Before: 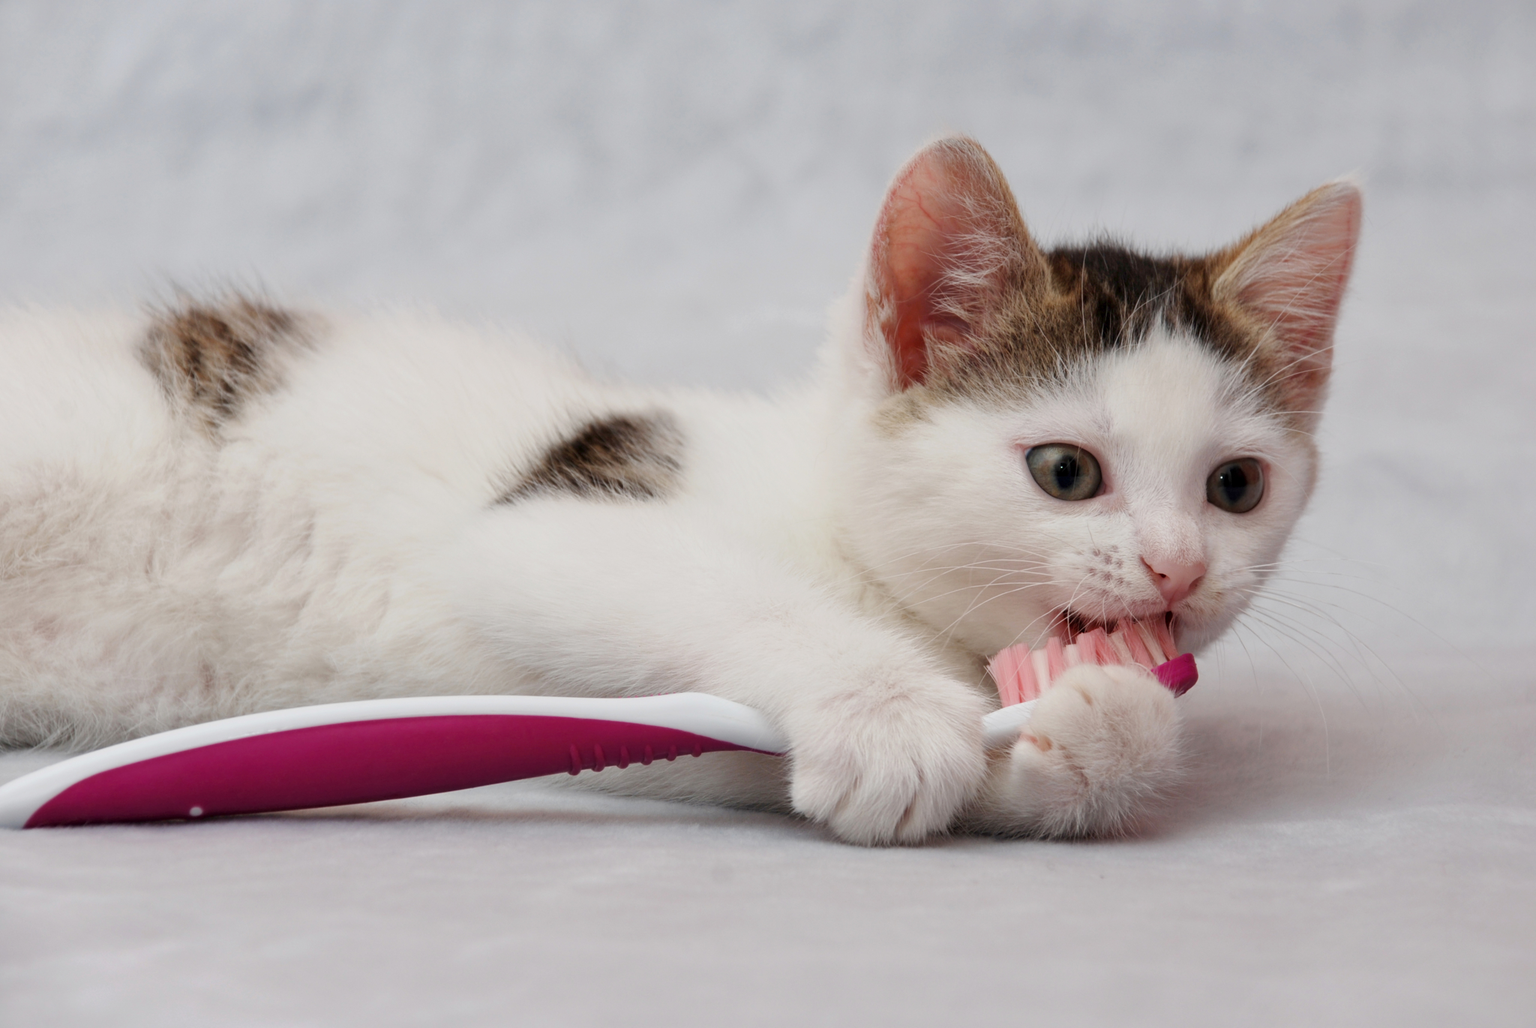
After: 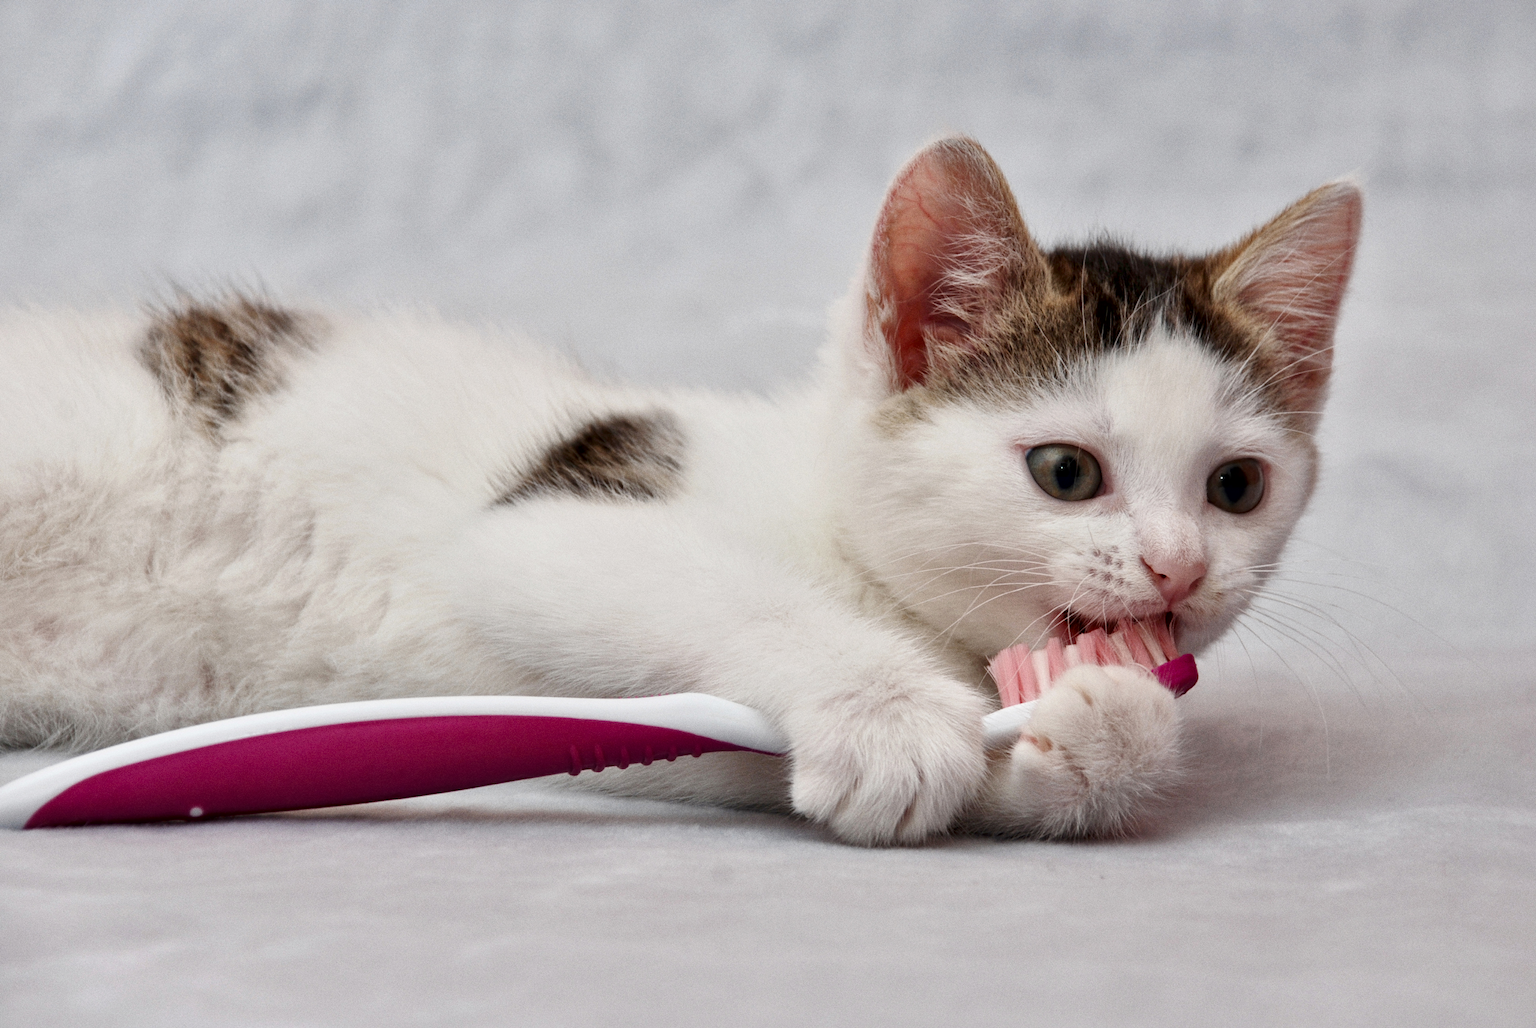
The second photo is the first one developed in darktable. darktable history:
local contrast: mode bilateral grid, contrast 25, coarseness 60, detail 151%, midtone range 0.2
grain: coarseness 0.09 ISO
